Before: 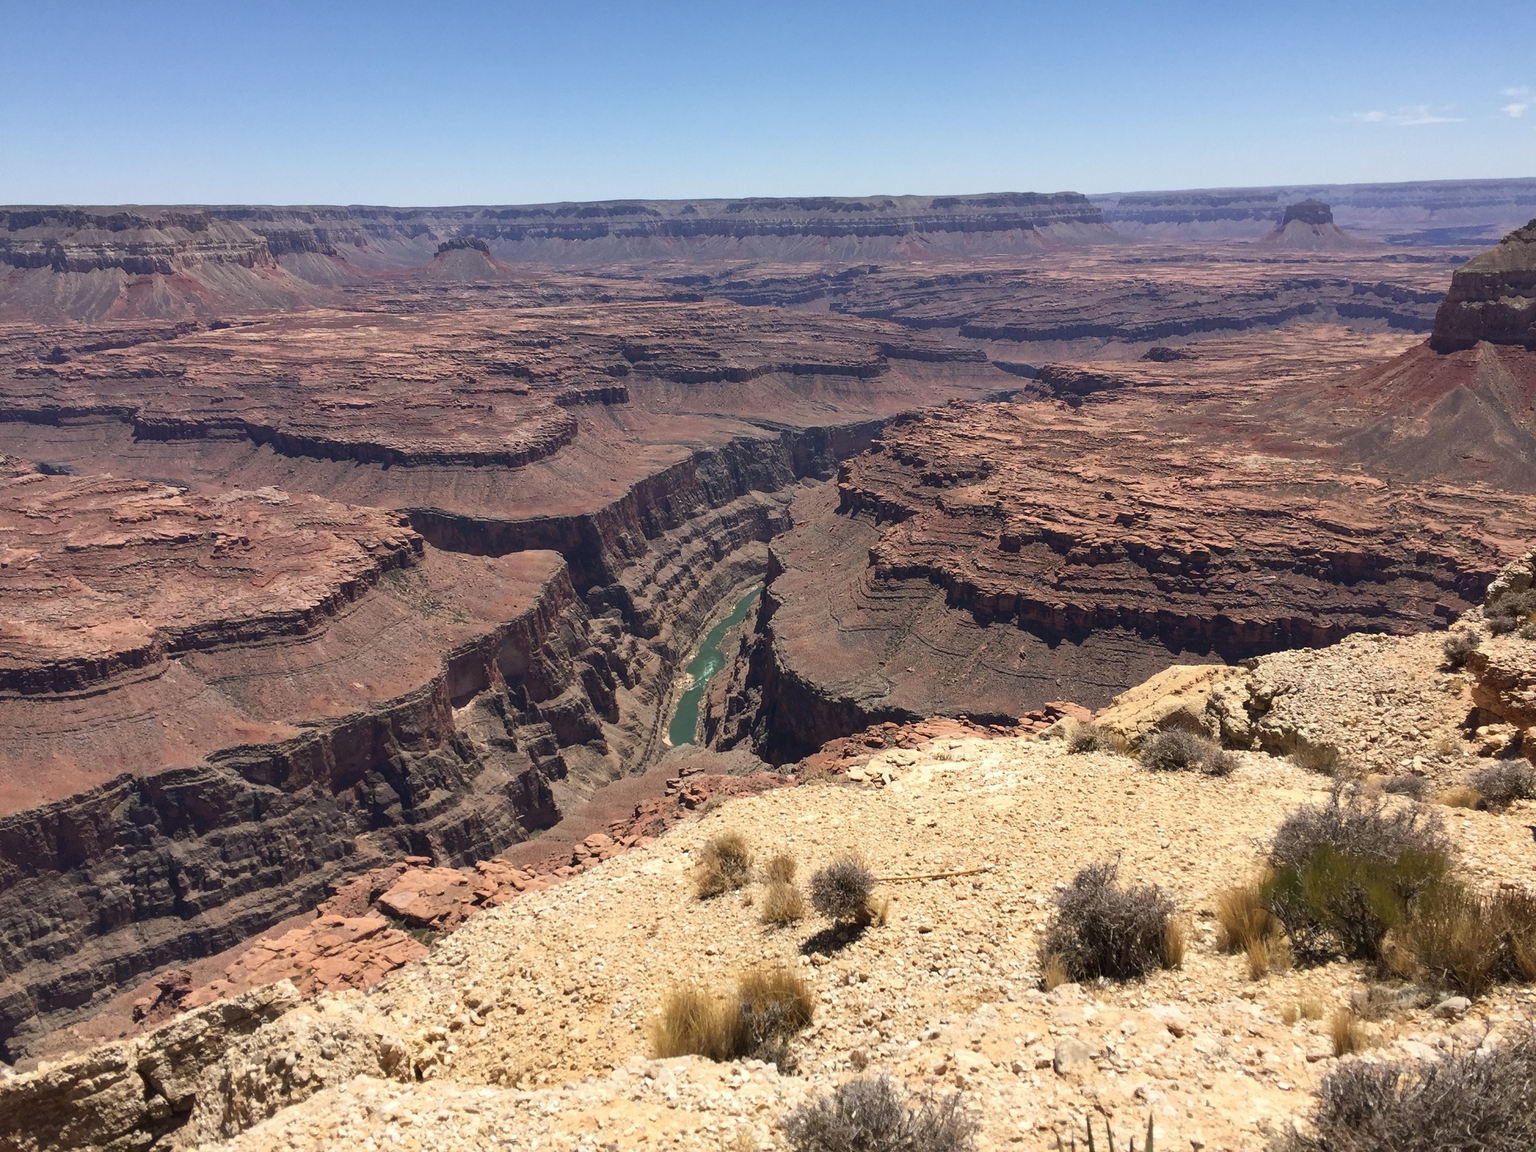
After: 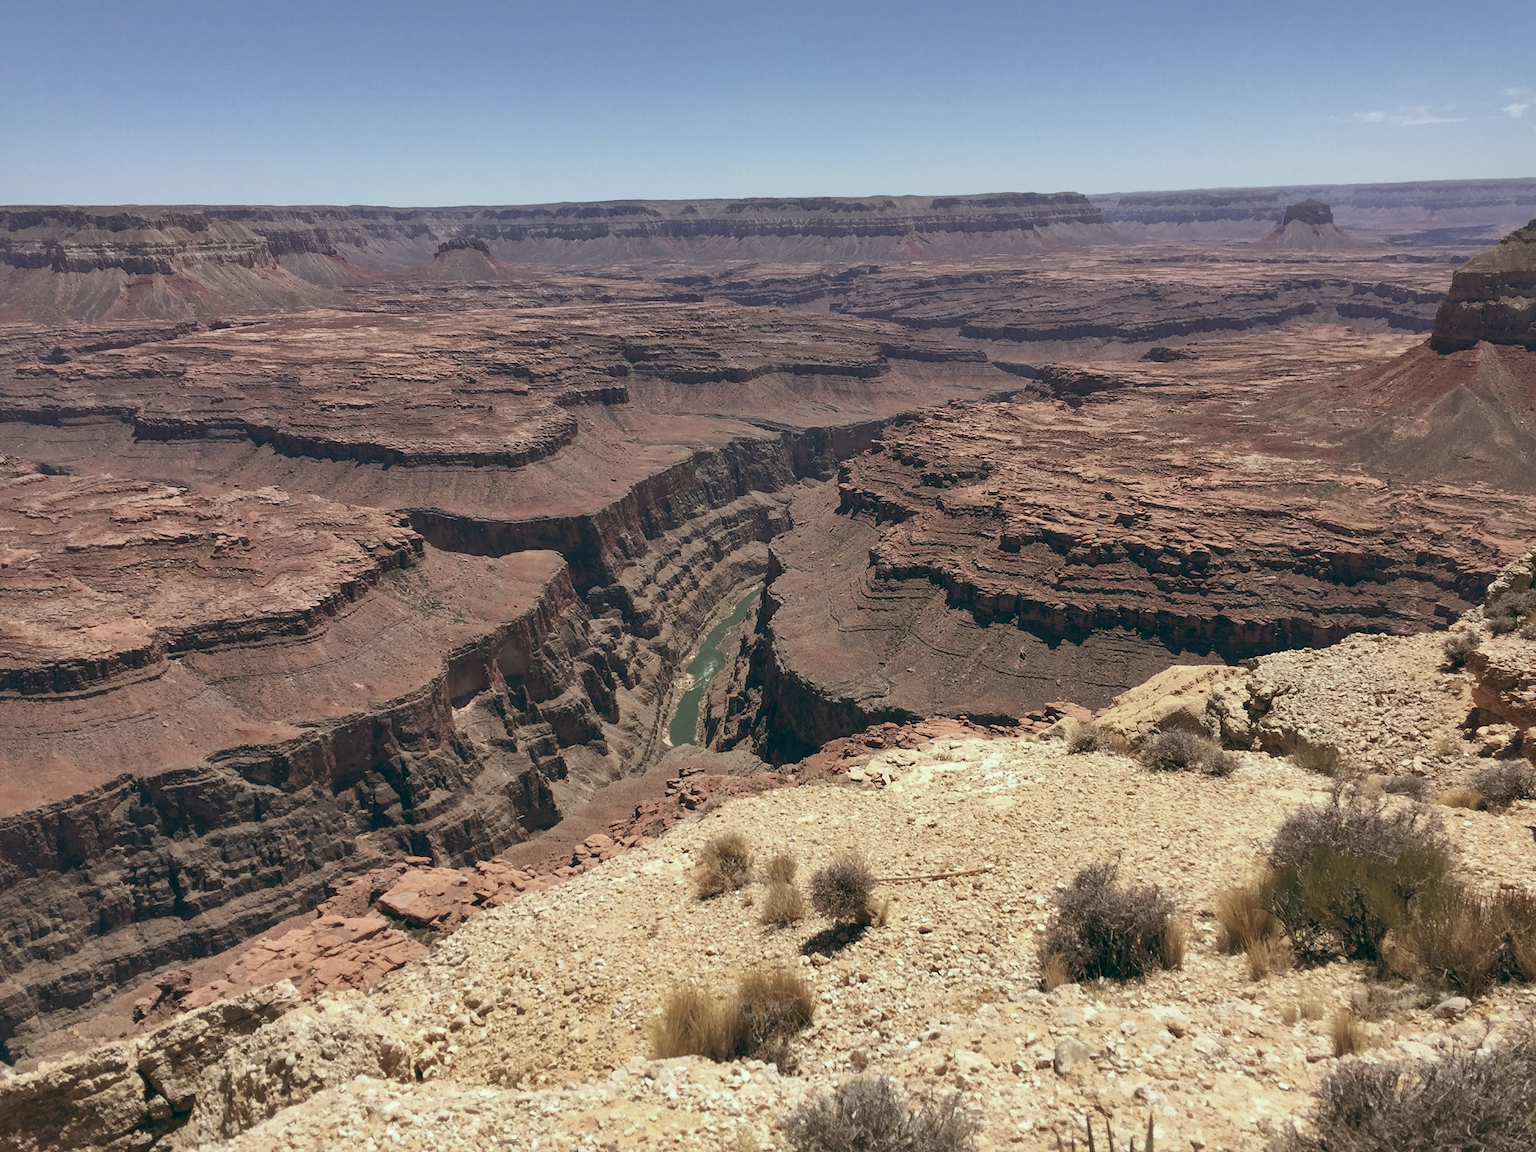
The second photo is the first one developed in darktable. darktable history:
color balance: lift [1, 0.994, 1.002, 1.006], gamma [0.957, 1.081, 1.016, 0.919], gain [0.97, 0.972, 1.01, 1.028], input saturation 91.06%, output saturation 79.8%
shadows and highlights: on, module defaults
